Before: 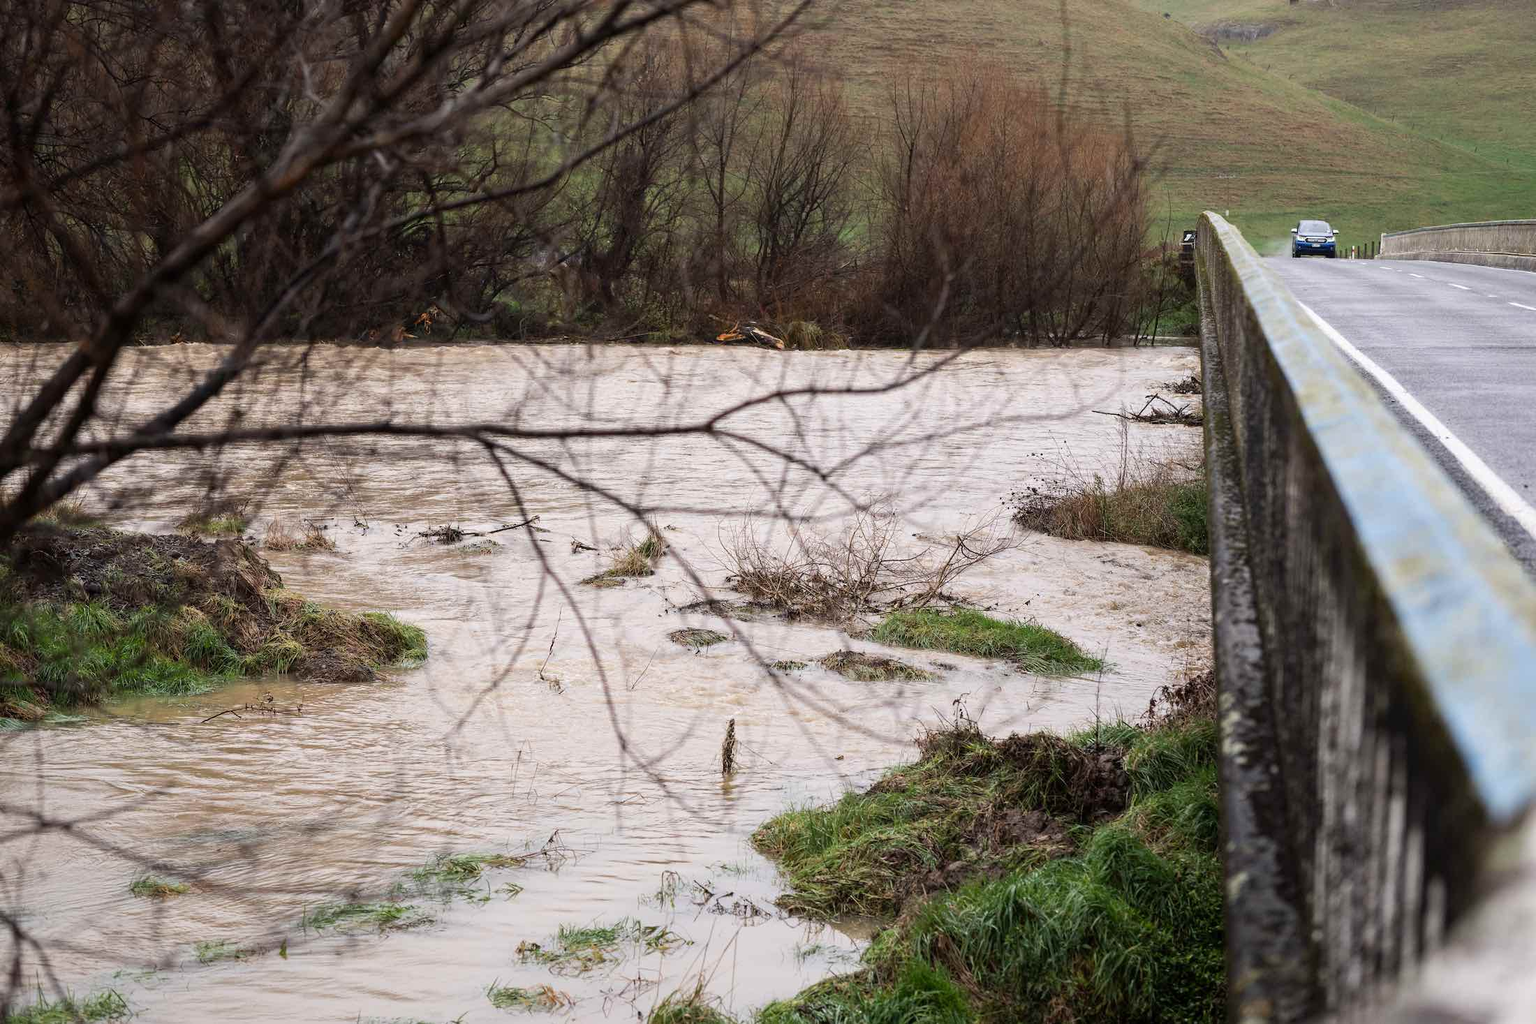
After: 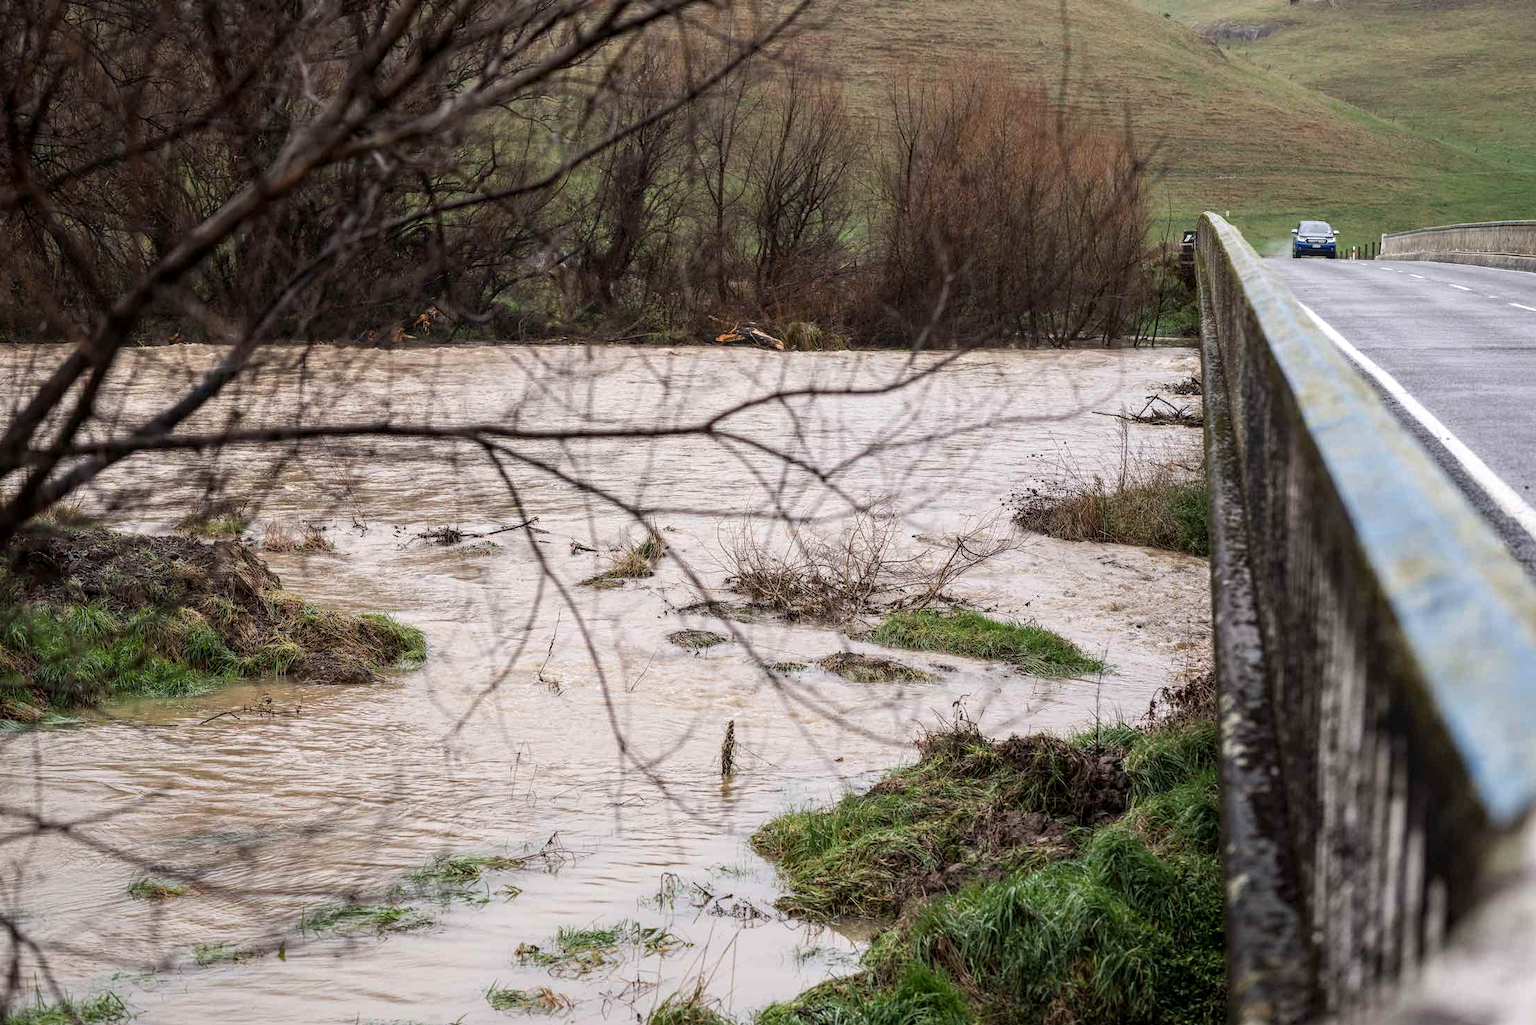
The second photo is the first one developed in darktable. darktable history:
exposure: compensate exposure bias true, compensate highlight preservation false
local contrast: on, module defaults
crop and rotate: left 0.14%, bottom 0.01%
levels: mode automatic, levels [0, 0.498, 1]
color zones: curves: ch0 [(0, 0.5) (0.143, 0.5) (0.286, 0.5) (0.429, 0.495) (0.571, 0.437) (0.714, 0.44) (0.857, 0.496) (1, 0.5)], mix 38.7%
